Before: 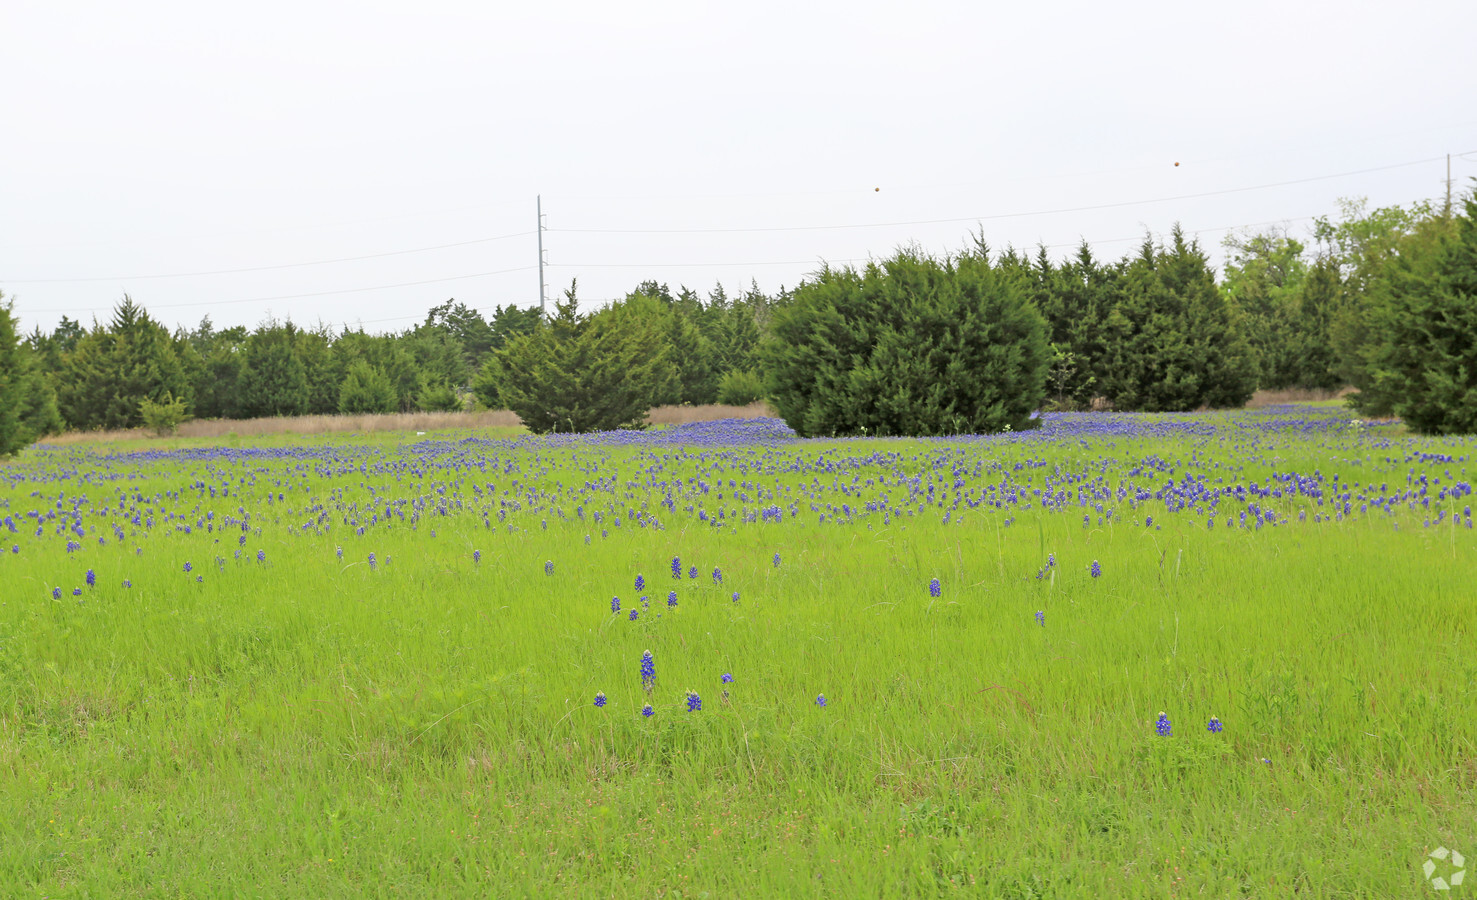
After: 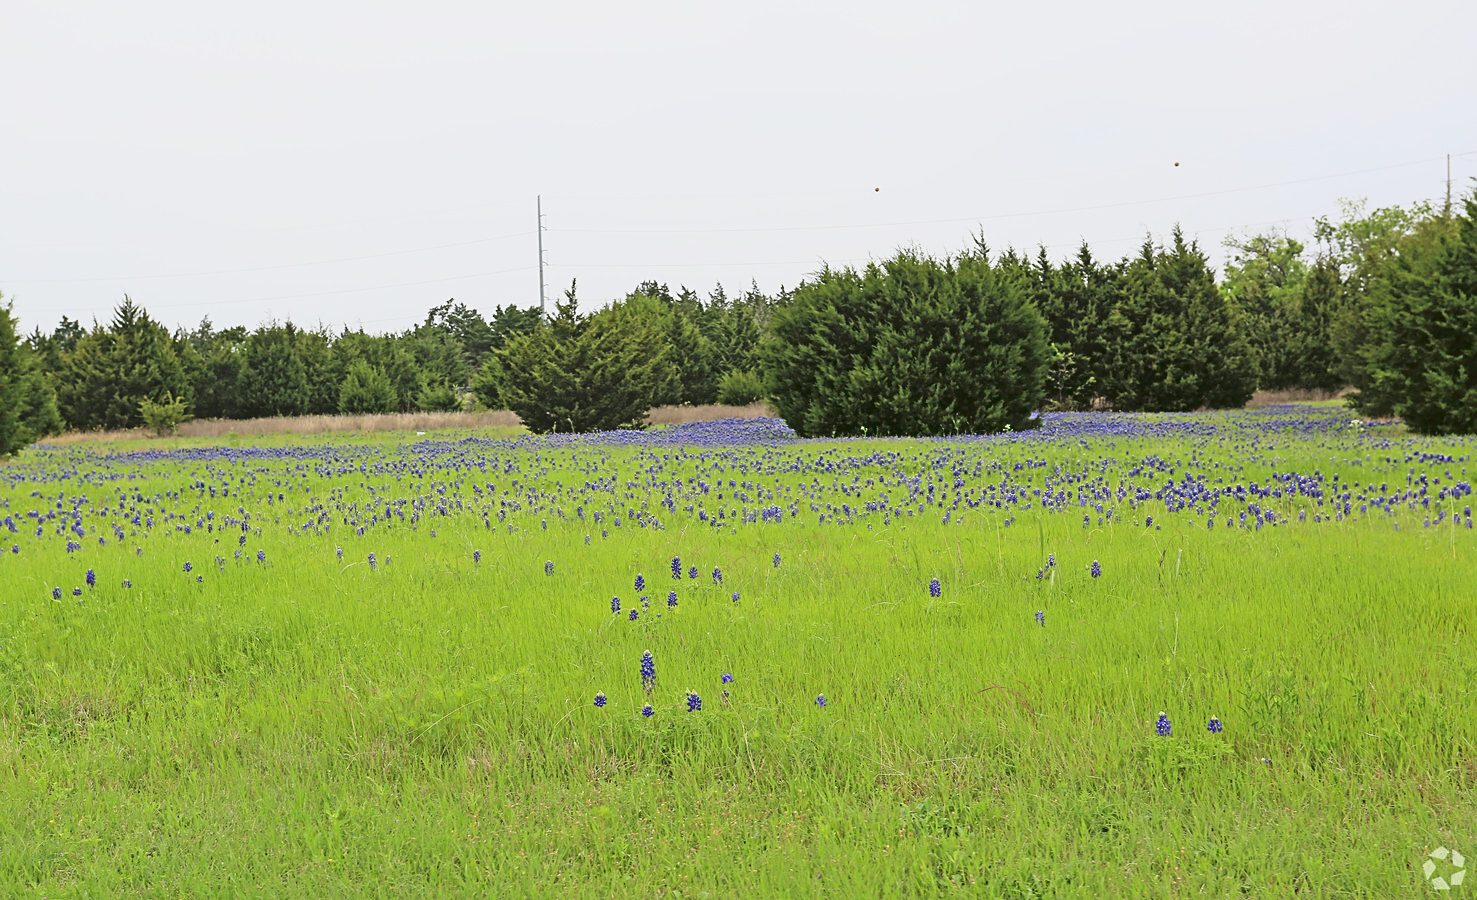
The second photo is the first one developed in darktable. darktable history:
tone curve: curves: ch0 [(0, 0.072) (0.249, 0.176) (0.518, 0.489) (0.832, 0.854) (1, 0.948)], color space Lab, linked channels, preserve colors none
sharpen: on, module defaults
